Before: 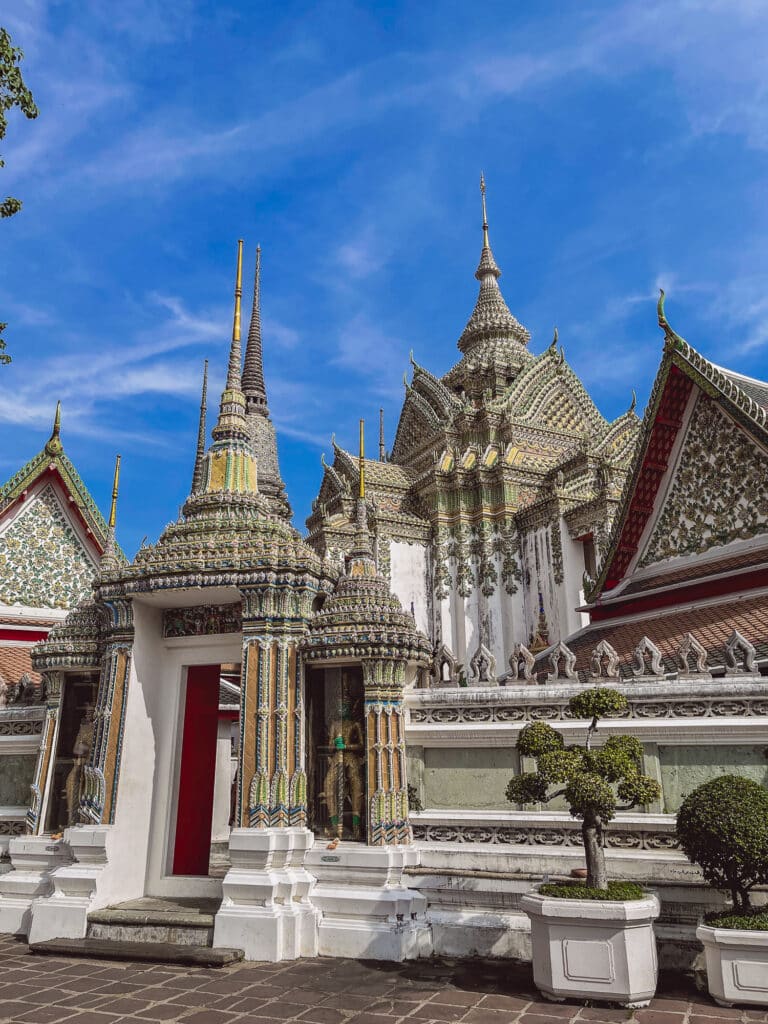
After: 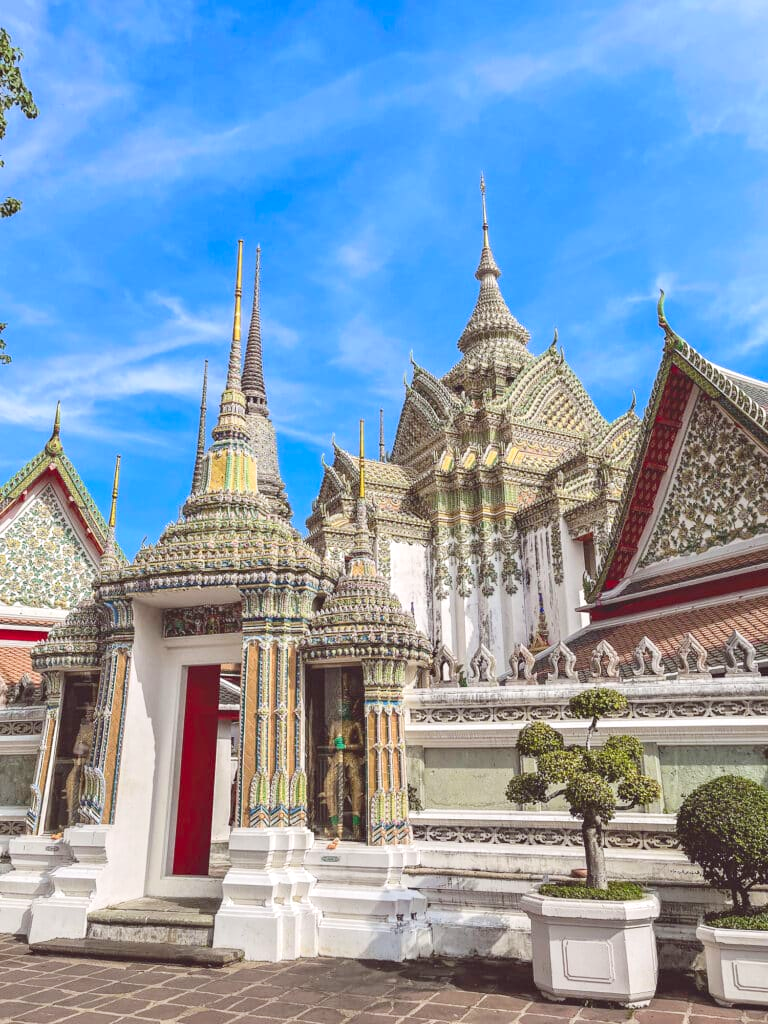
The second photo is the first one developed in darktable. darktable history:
exposure: black level correction -0.002, exposure 0.54 EV, compensate highlight preservation false
tone curve: curves: ch0 [(0, 0.047) (0.199, 0.263) (0.47, 0.555) (0.805, 0.839) (1, 0.962)], color space Lab, linked channels, preserve colors none
